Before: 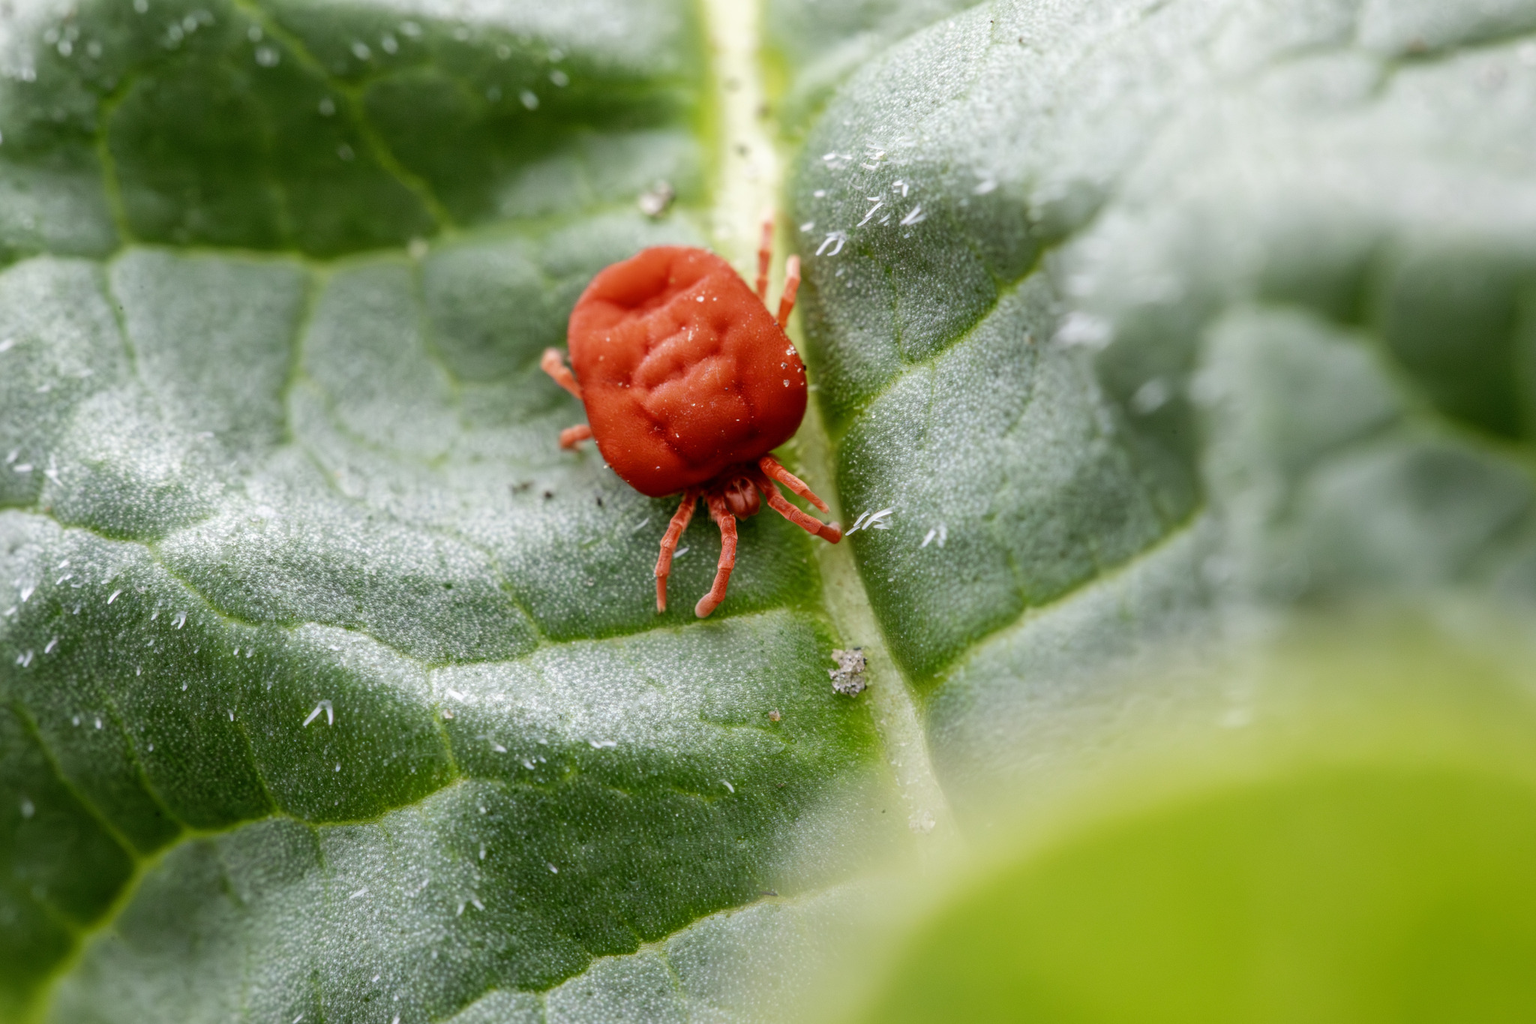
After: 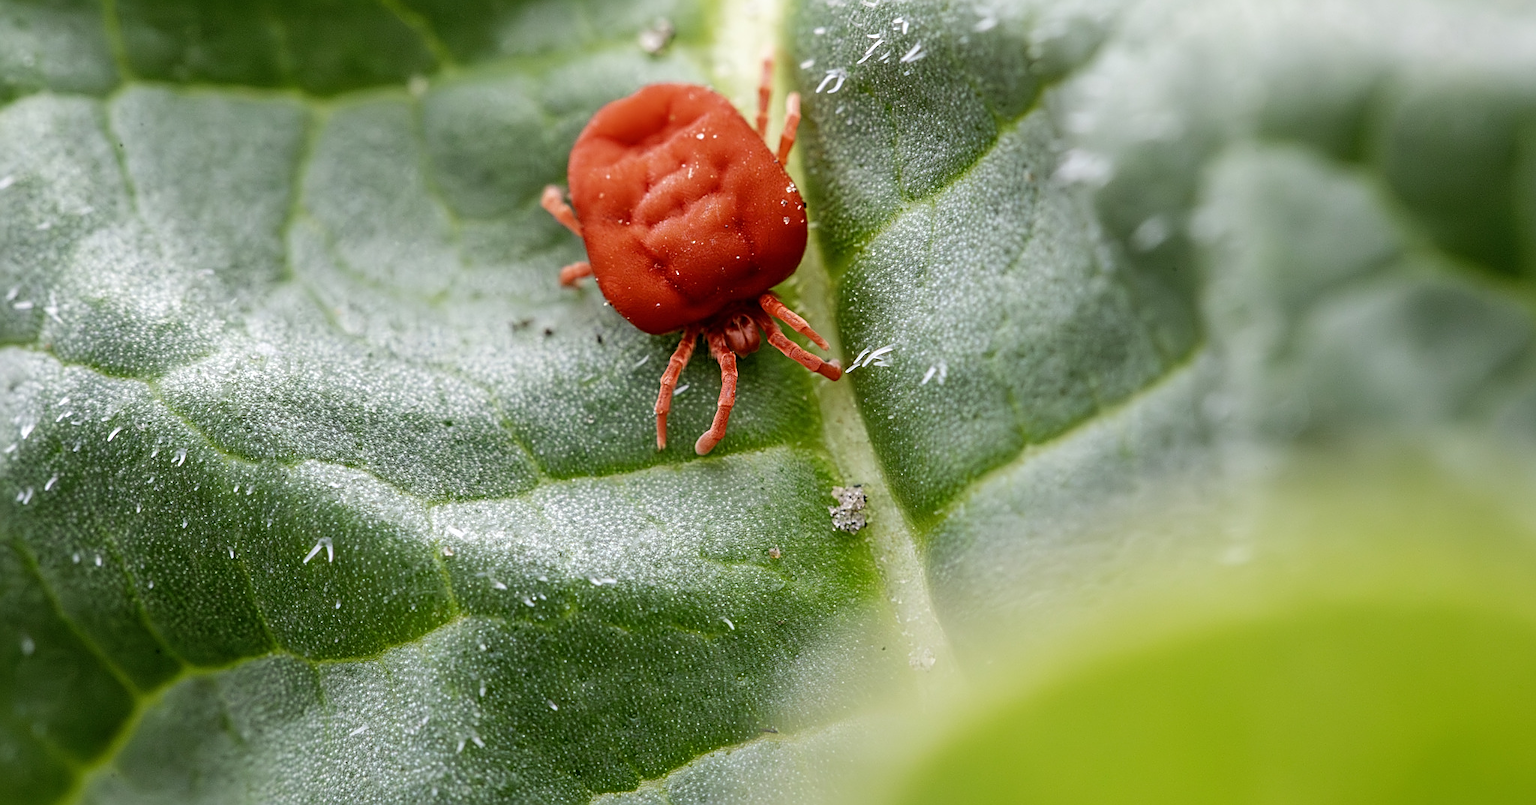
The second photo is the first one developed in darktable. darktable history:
sharpen: amount 0.897
crop and rotate: top 15.928%, bottom 5.326%
